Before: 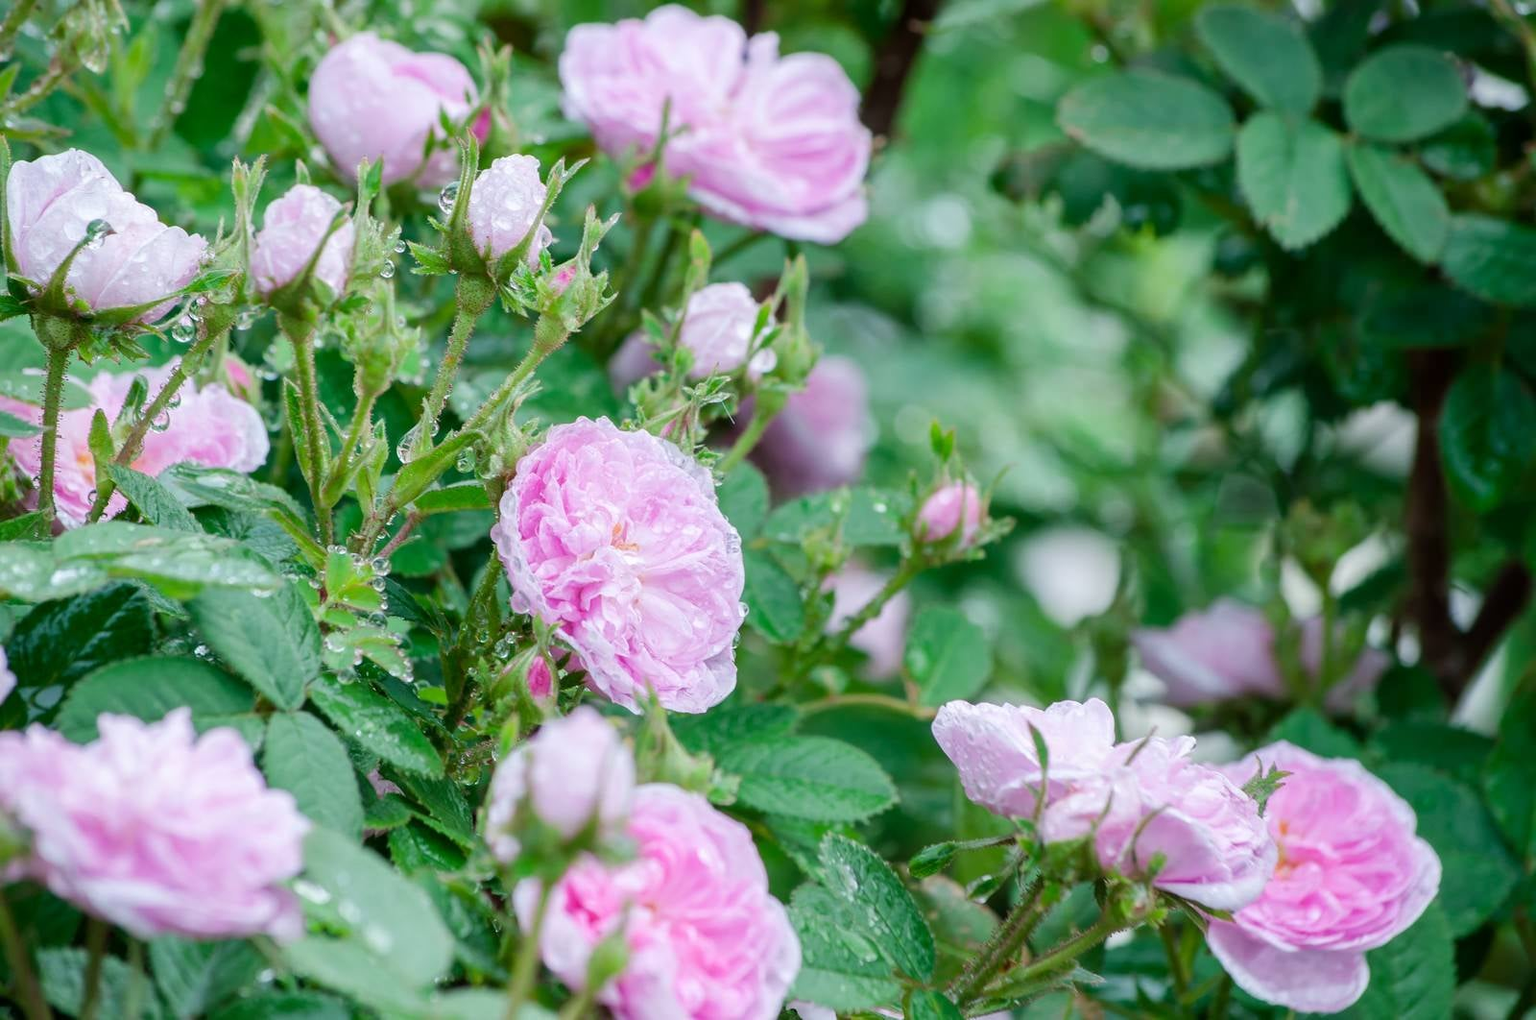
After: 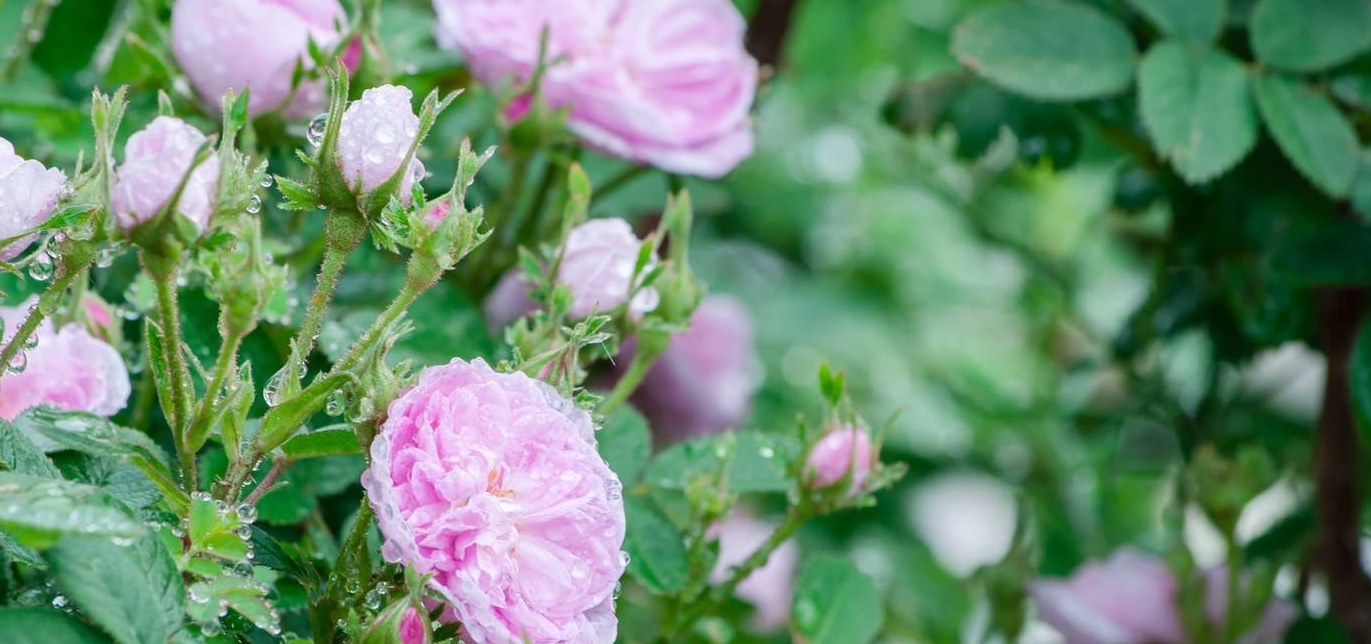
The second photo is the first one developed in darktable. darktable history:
shadows and highlights: shadows 62.37, white point adjustment 0.308, highlights -33.87, compress 83.4%
crop and rotate: left 9.397%, top 7.203%, right 4.89%, bottom 32.063%
